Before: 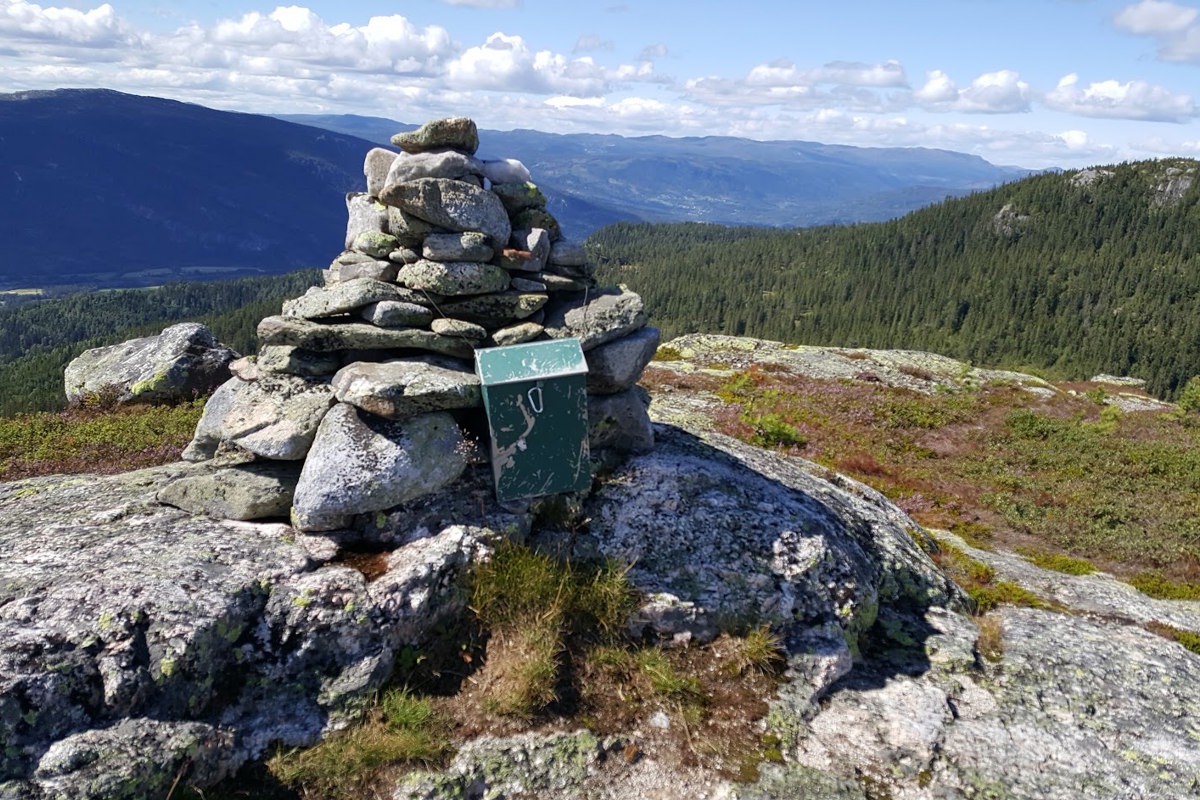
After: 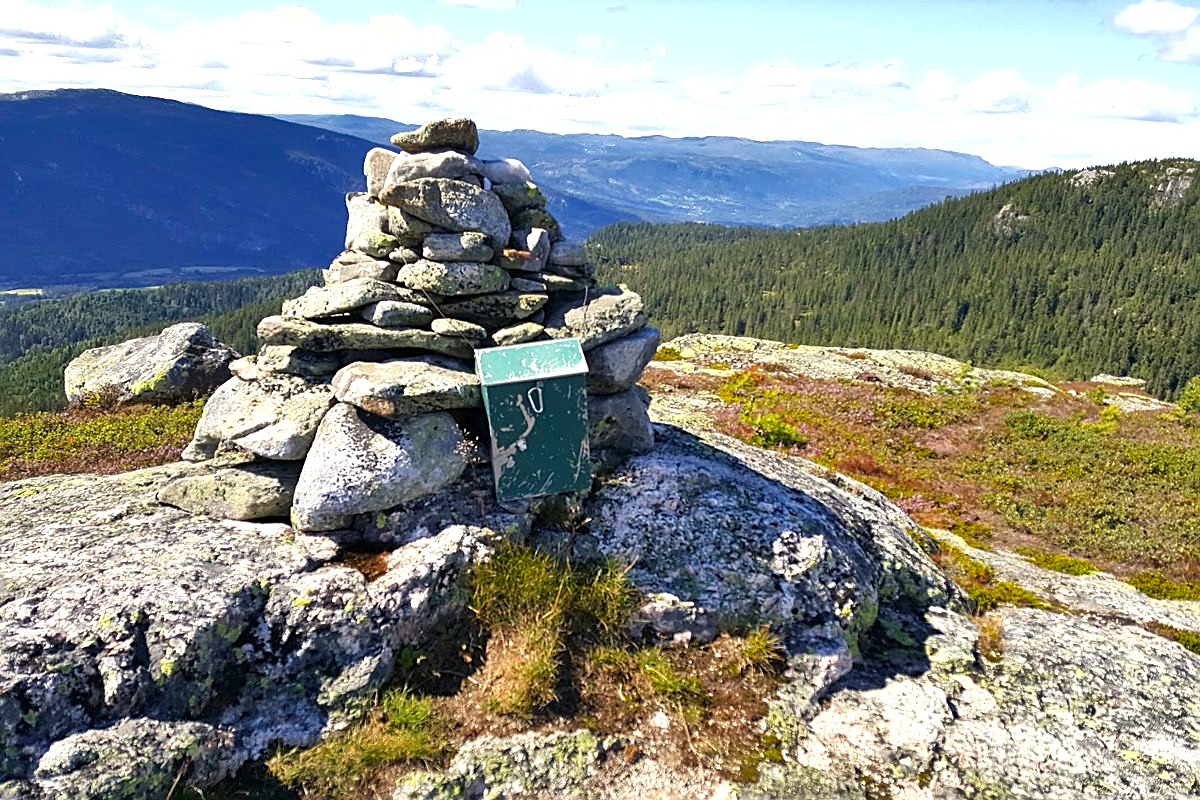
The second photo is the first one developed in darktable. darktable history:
sharpen: on, module defaults
color balance rgb: highlights gain › chroma 2.97%, highlights gain › hue 77.84°, perceptual saturation grading › global saturation 19.826%, global vibrance 15.141%
exposure: exposure 0.774 EV, compensate exposure bias true, compensate highlight preservation false
shadows and highlights: shadows 52.68, shadows color adjustment 99.14%, highlights color adjustment 0.811%, soften with gaussian
contrast brightness saturation: saturation -0.034
